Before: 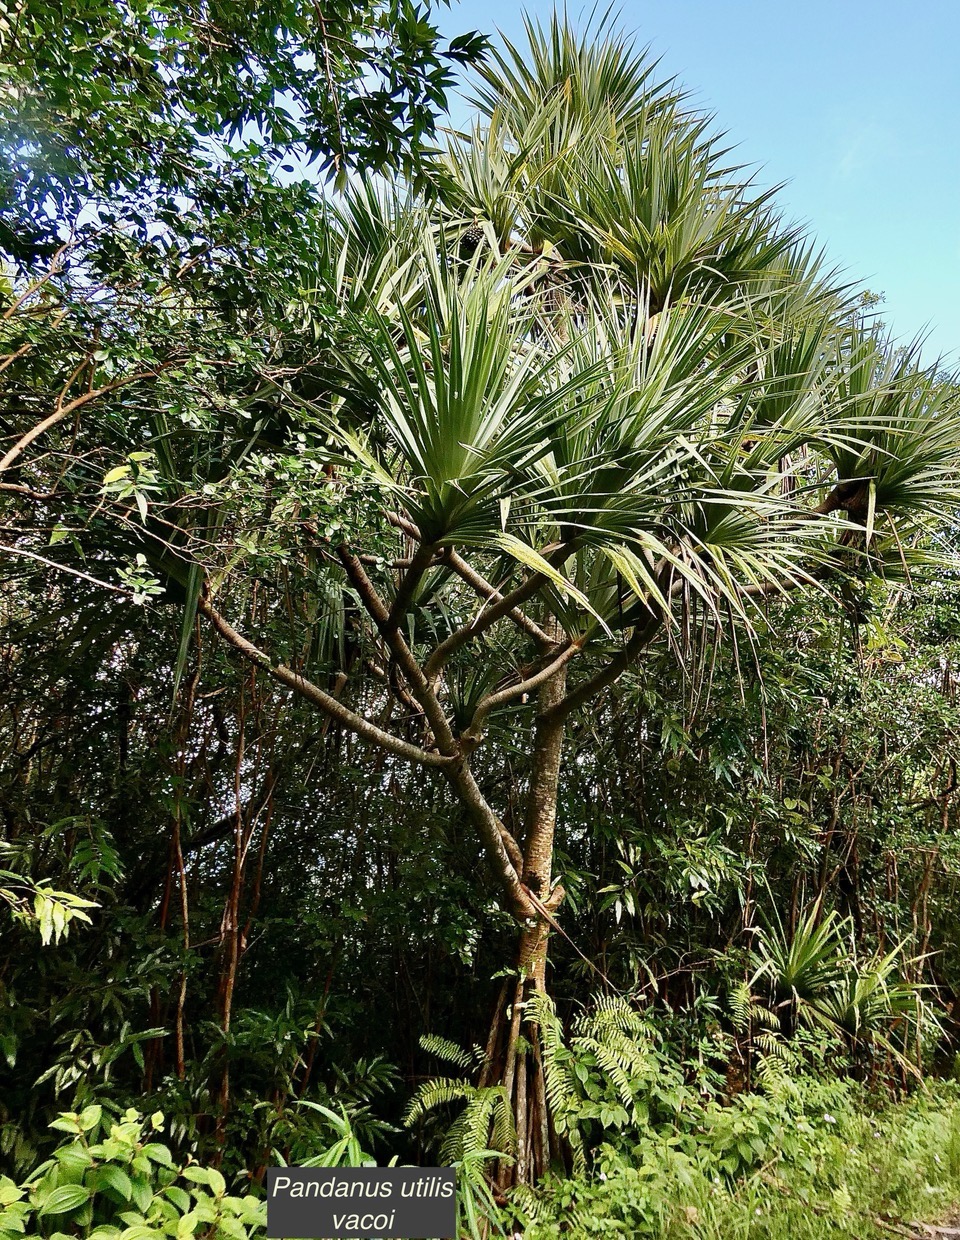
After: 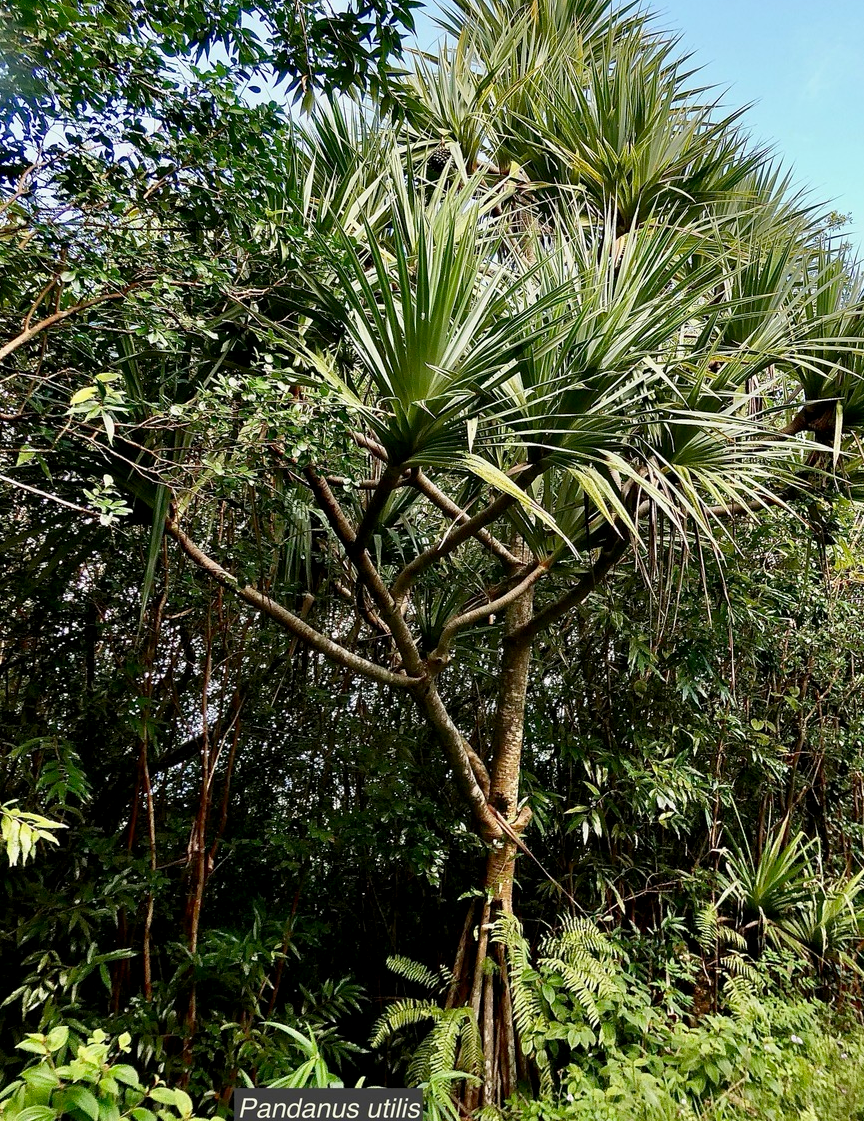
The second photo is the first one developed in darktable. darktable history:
crop: left 3.49%, top 6.375%, right 6.463%, bottom 3.186%
